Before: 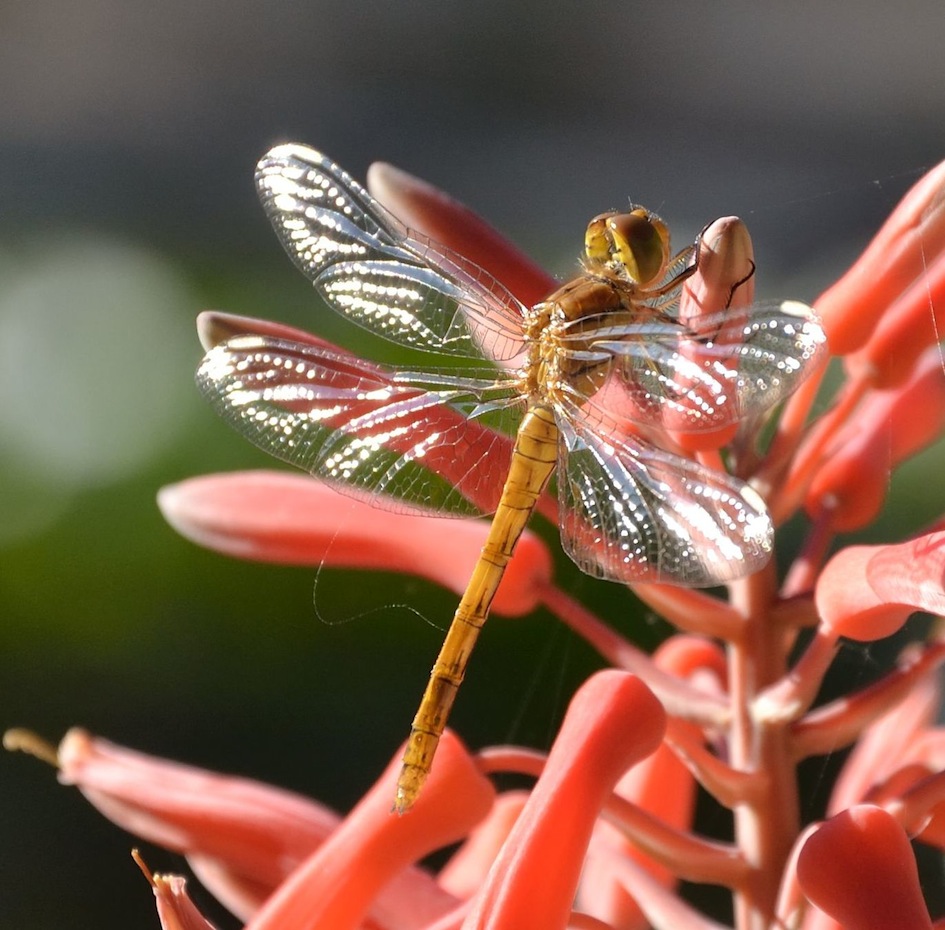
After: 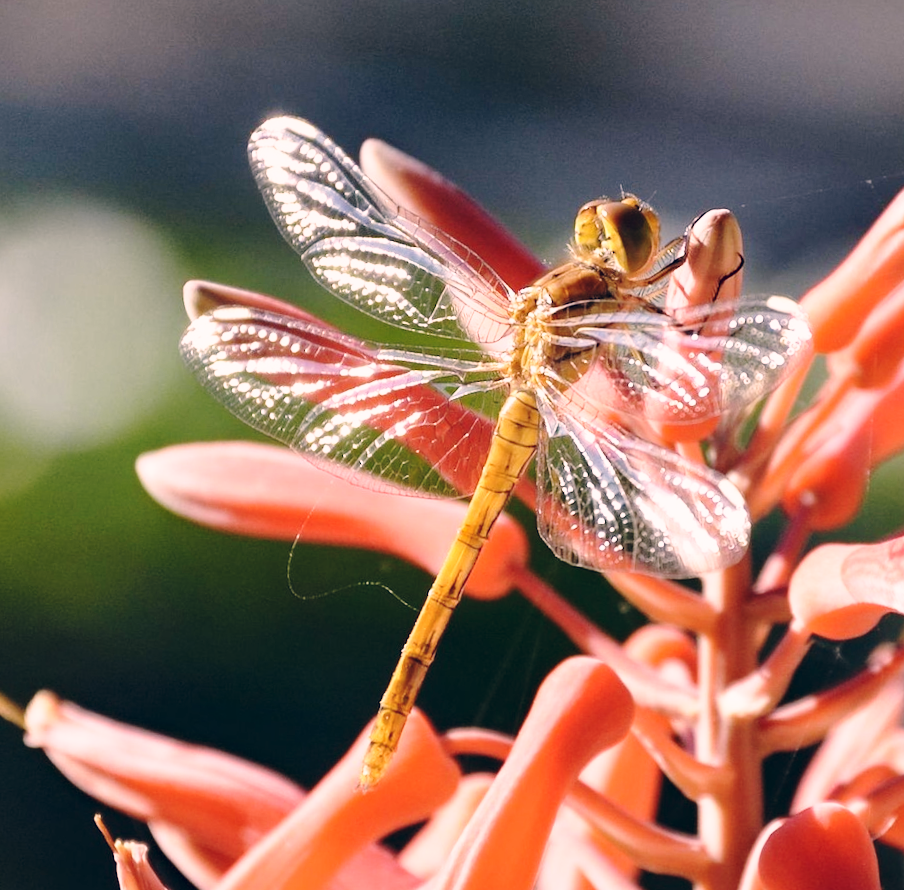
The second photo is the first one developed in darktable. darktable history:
crop and rotate: angle -2.59°
base curve: curves: ch0 [(0, 0) (0.028, 0.03) (0.121, 0.232) (0.46, 0.748) (0.859, 0.968) (1, 1)], preserve colors none
local contrast: mode bilateral grid, contrast 100, coarseness 99, detail 108%, midtone range 0.2
color correction: highlights a* 14.33, highlights b* 6.11, shadows a* -5.99, shadows b* -15.58, saturation 0.827
haze removal: compatibility mode true, adaptive false
